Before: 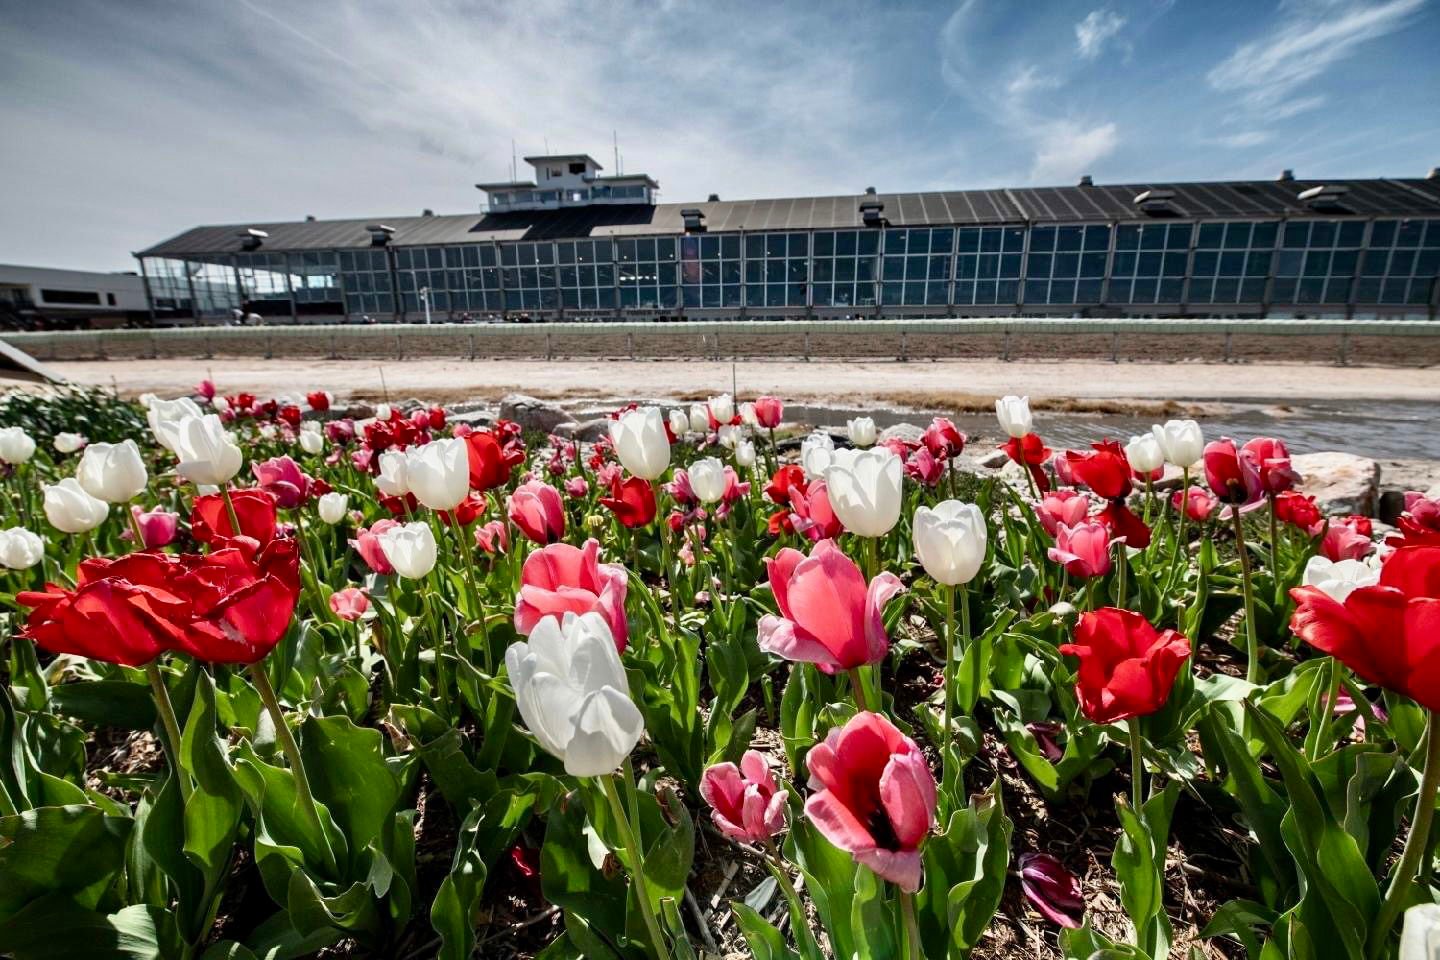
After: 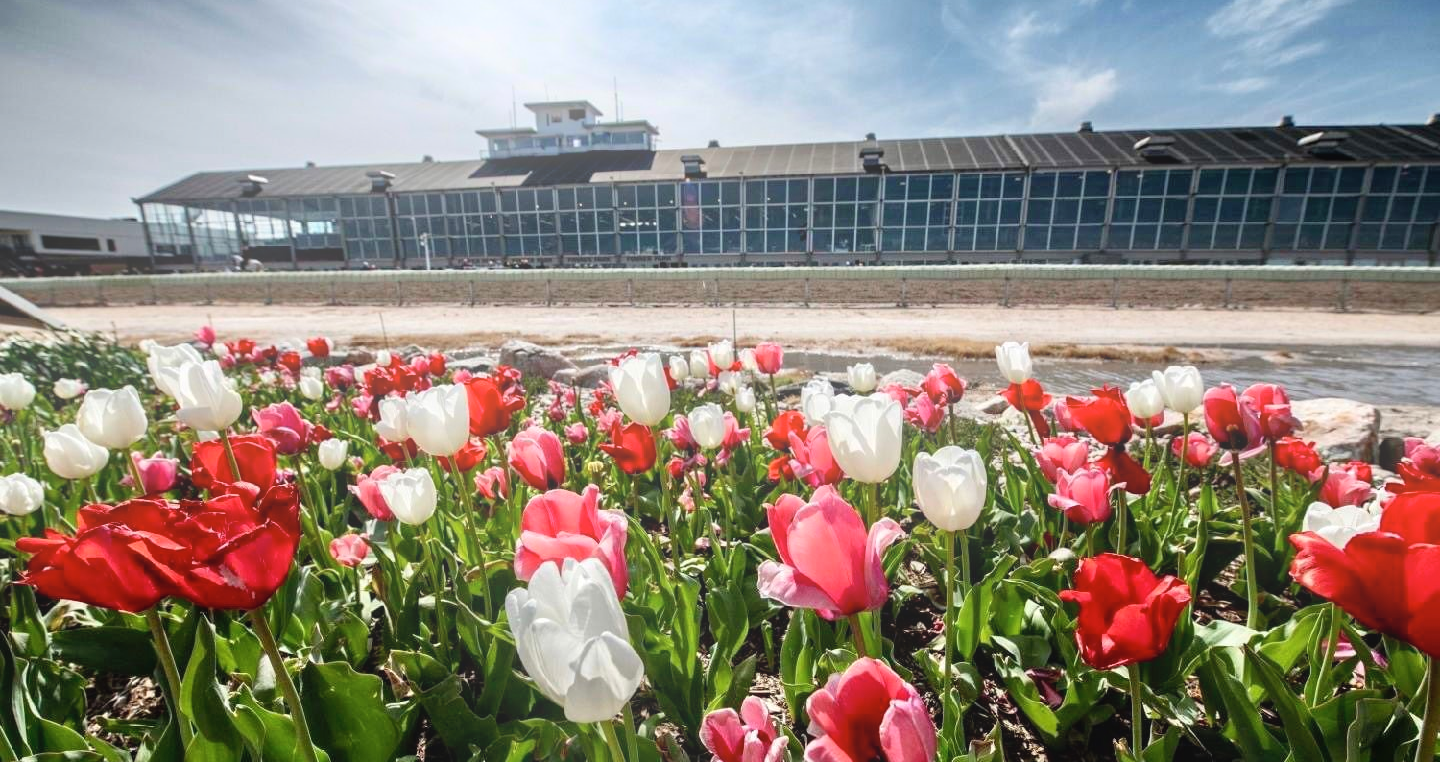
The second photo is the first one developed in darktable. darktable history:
bloom: on, module defaults
local contrast: highlights 100%, shadows 100%, detail 120%, midtone range 0.2
crop and rotate: top 5.667%, bottom 14.937%
